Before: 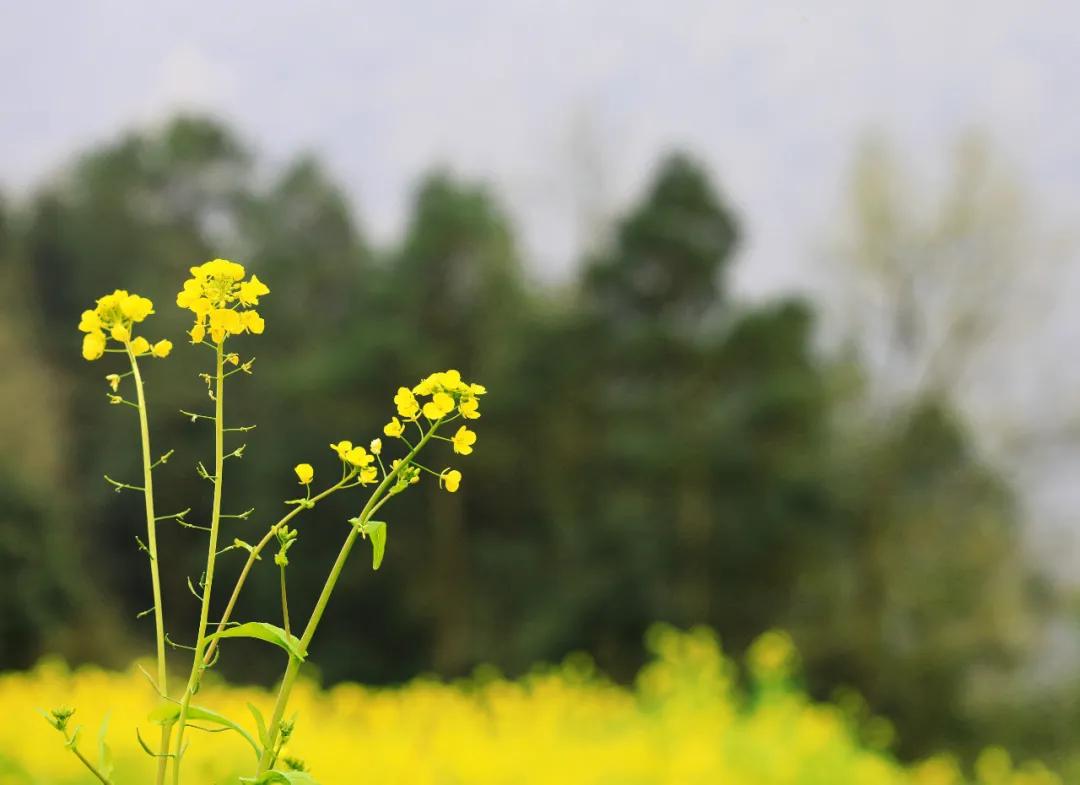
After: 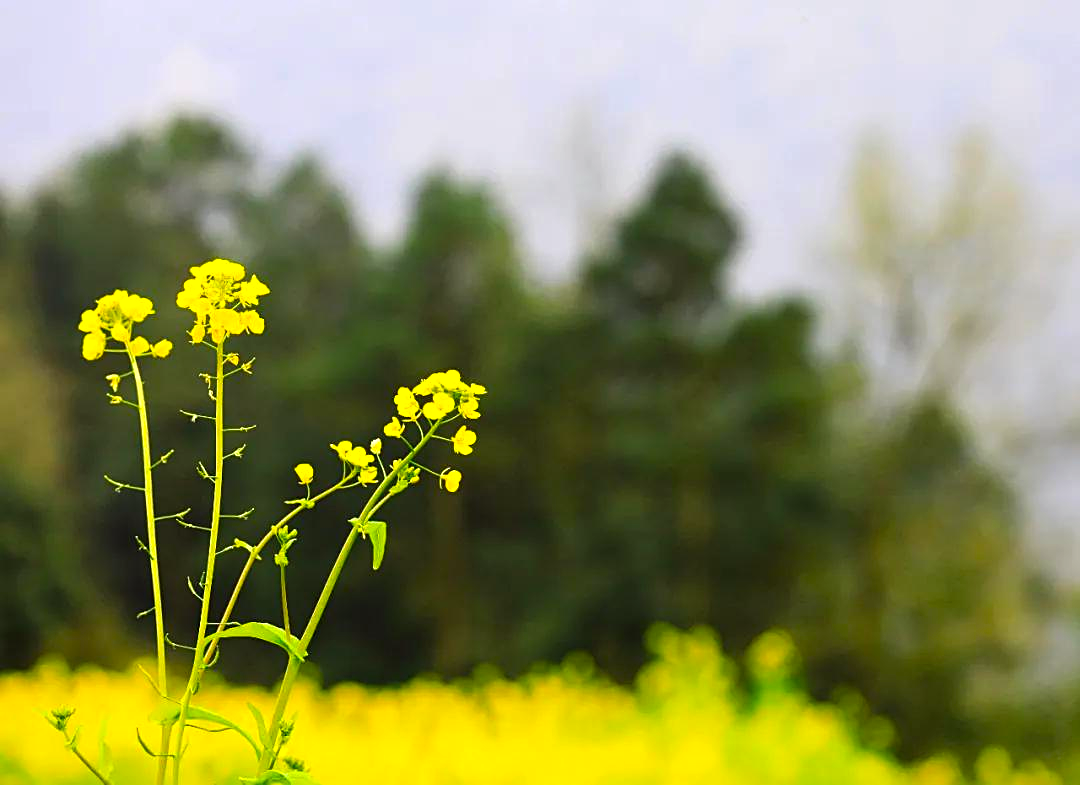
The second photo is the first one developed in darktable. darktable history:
sharpen: on, module defaults
color balance: lift [1, 1.001, 0.999, 1.001], gamma [1, 1.004, 1.007, 0.993], gain [1, 0.991, 0.987, 1.013], contrast 10%, output saturation 120%
